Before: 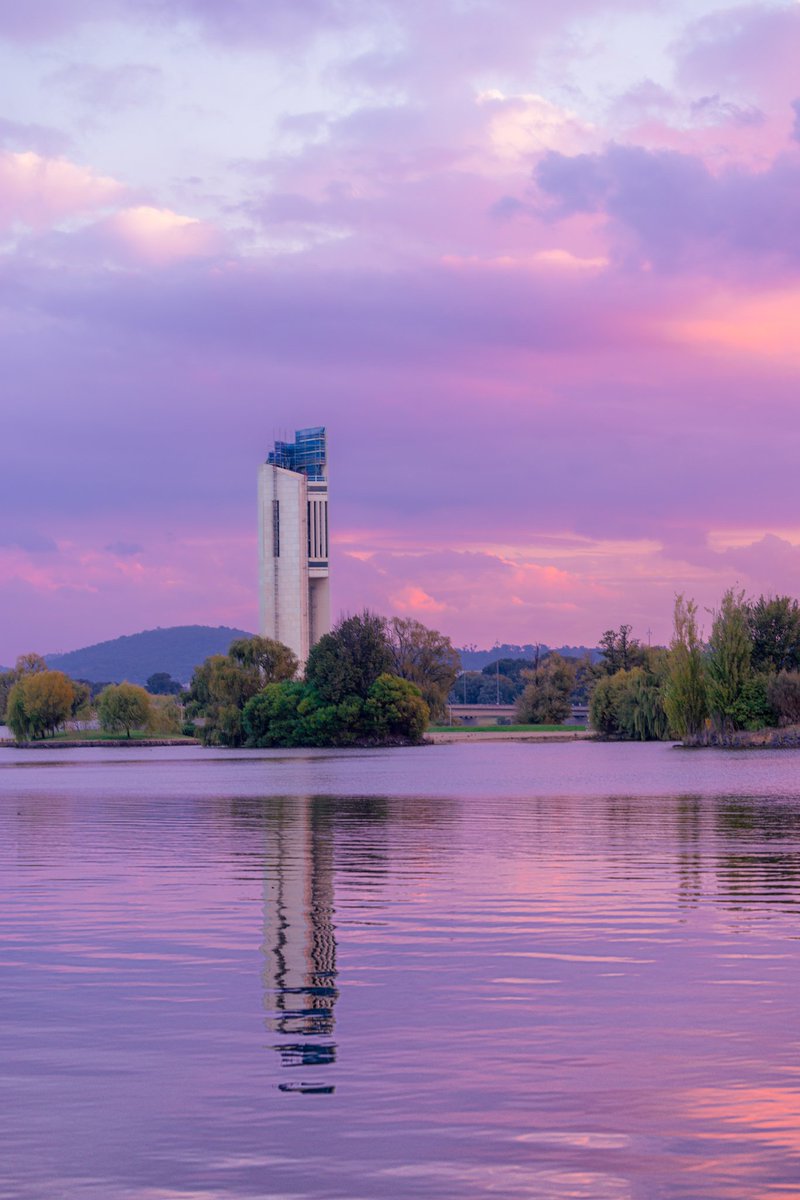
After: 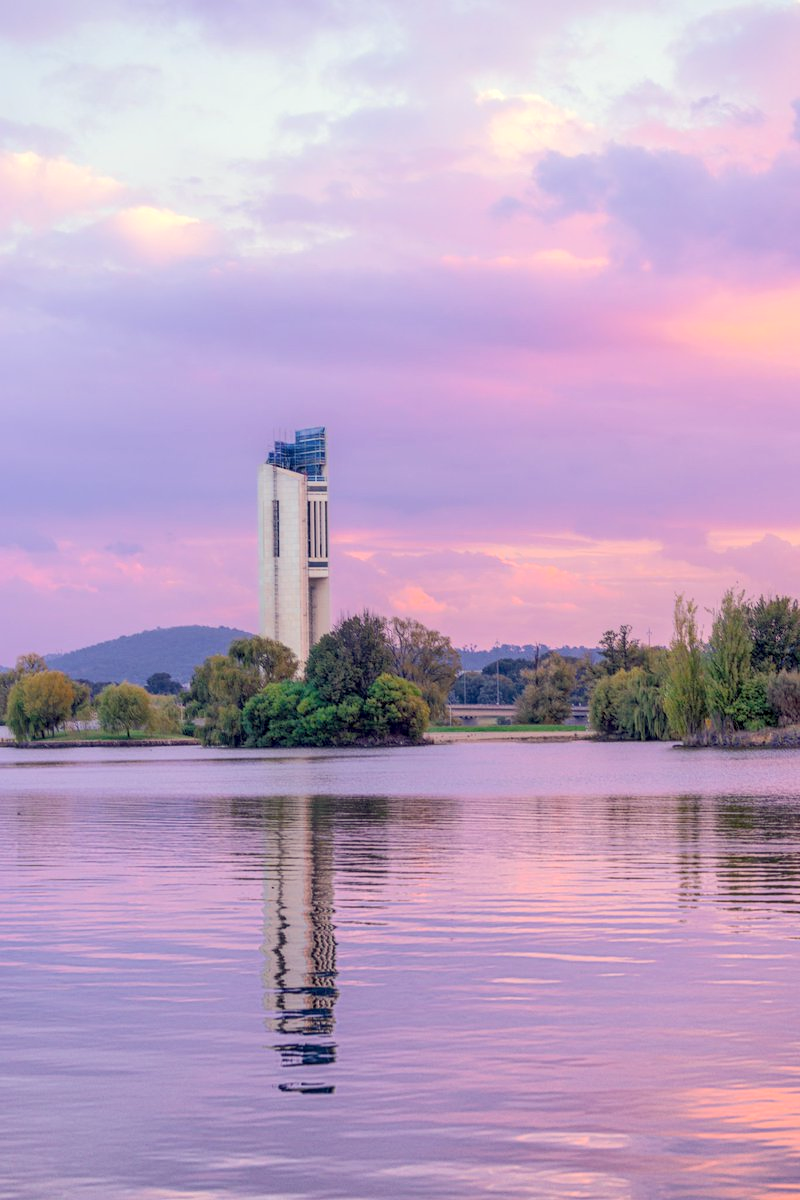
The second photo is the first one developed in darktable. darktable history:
exposure: exposure 1 EV, compensate exposure bias true, compensate highlight preservation false
tone curve: curves: ch0 [(0, 0) (0.526, 0.642) (1, 1)], color space Lab, independent channels, preserve colors none
color correction: highlights a* -5.8, highlights b* 10.75
local contrast: on, module defaults
tone equalizer: -8 EV -0.011 EV, -7 EV 0.041 EV, -6 EV -0.006 EV, -5 EV 0.008 EV, -4 EV -0.049 EV, -3 EV -0.234 EV, -2 EV -0.671 EV, -1 EV -0.963 EV, +0 EV -0.94 EV
